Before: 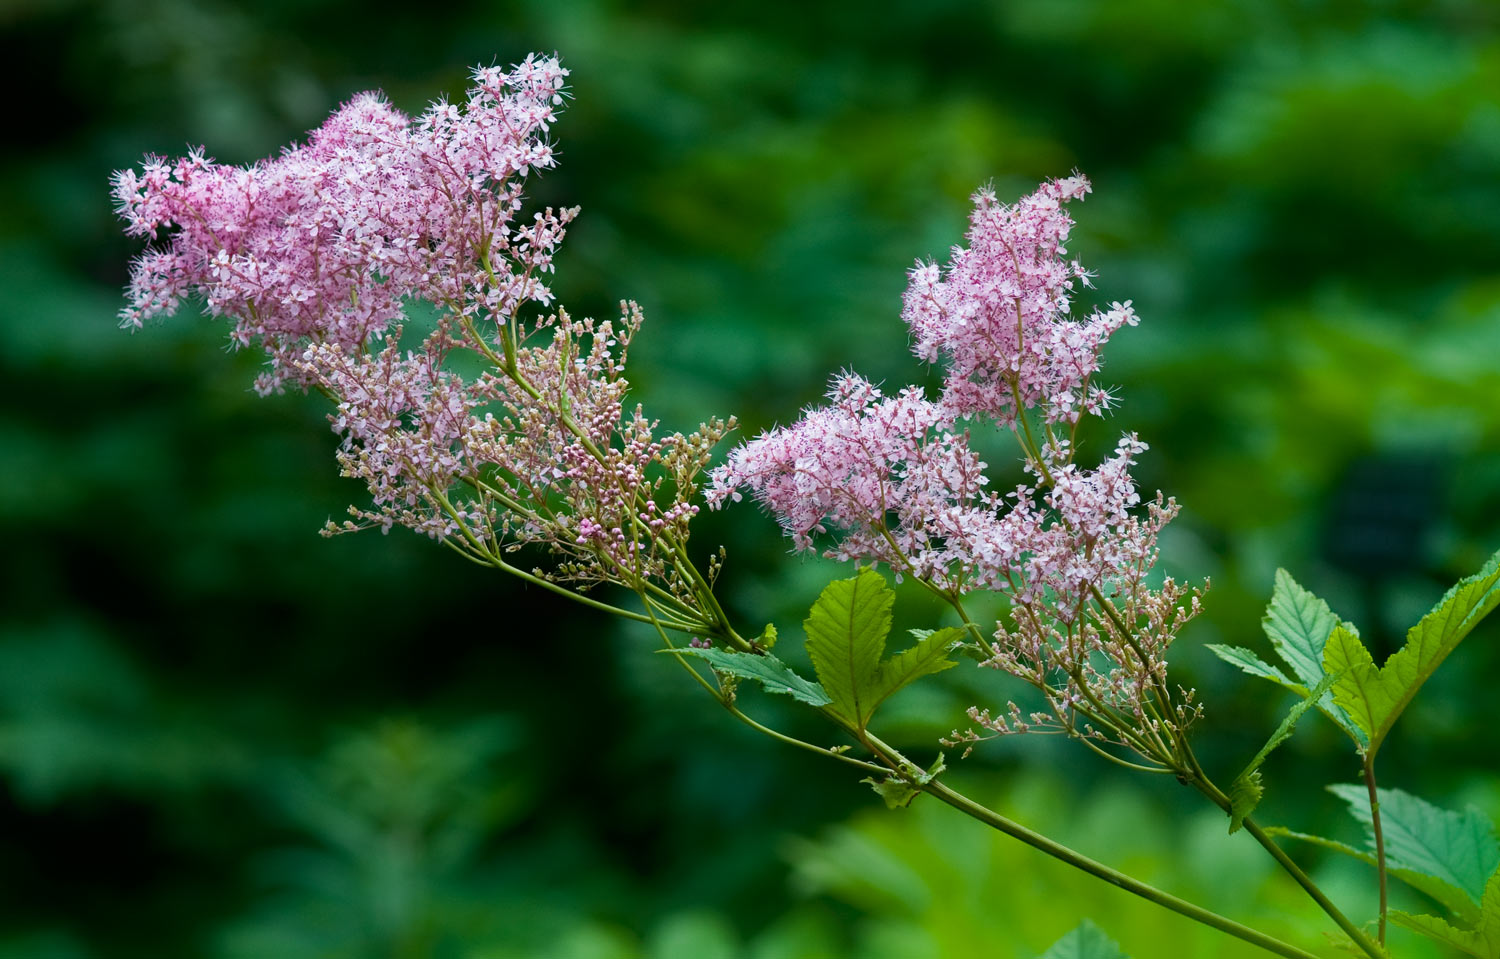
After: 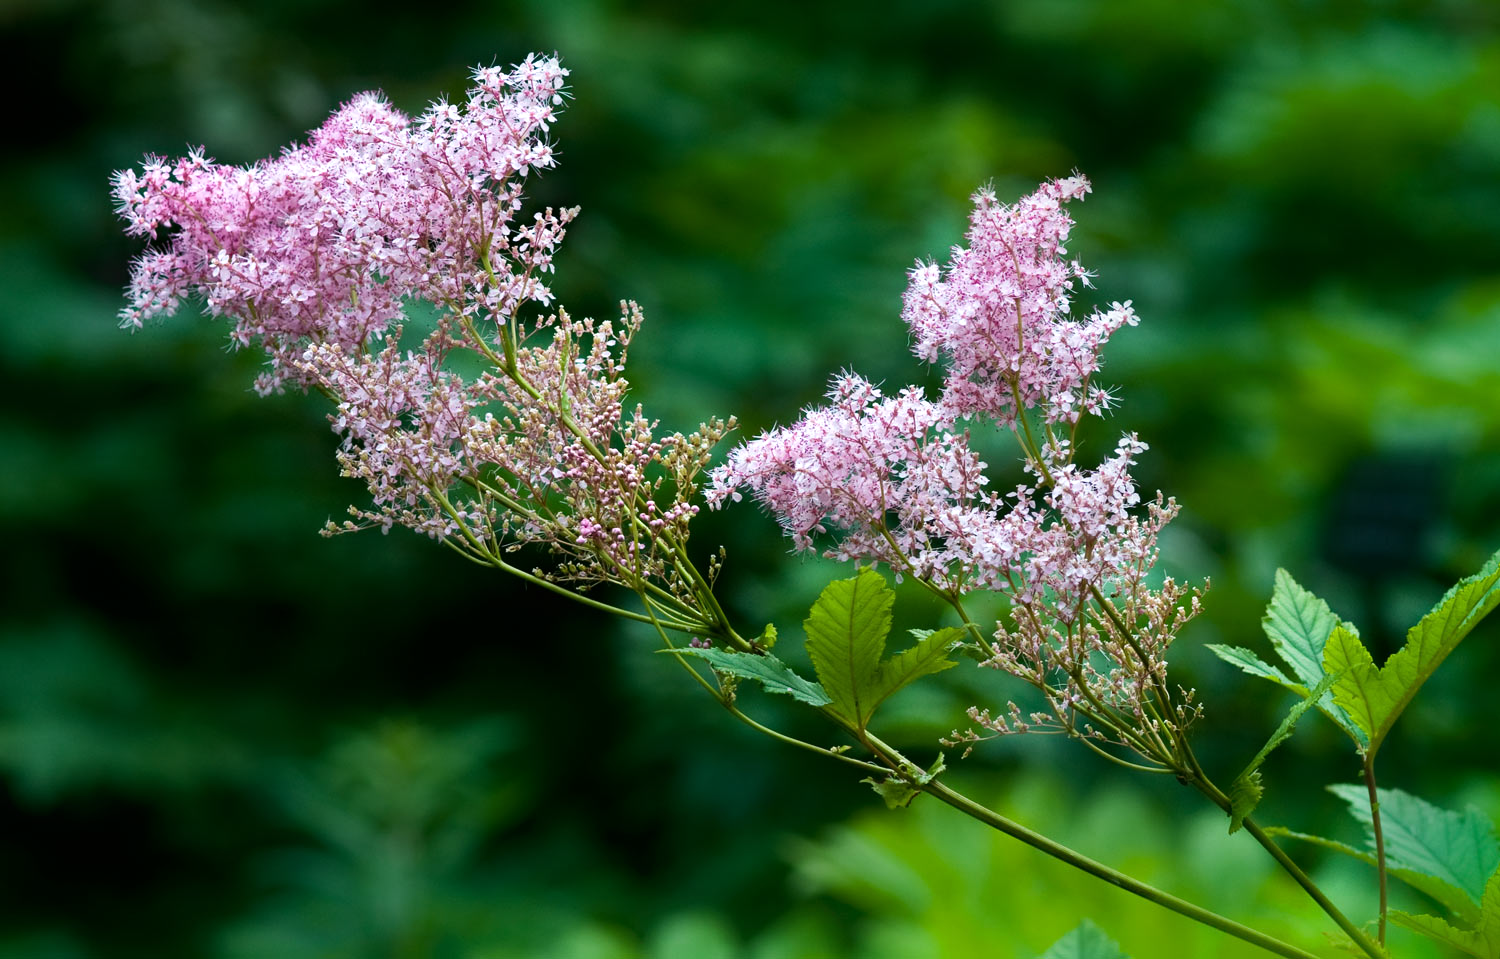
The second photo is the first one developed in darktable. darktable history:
tone equalizer: -8 EV -0.419 EV, -7 EV -0.399 EV, -6 EV -0.332 EV, -5 EV -0.214 EV, -3 EV 0.237 EV, -2 EV 0.319 EV, -1 EV 0.394 EV, +0 EV 0.446 EV, smoothing diameter 2.08%, edges refinement/feathering 20.86, mask exposure compensation -1.57 EV, filter diffusion 5
